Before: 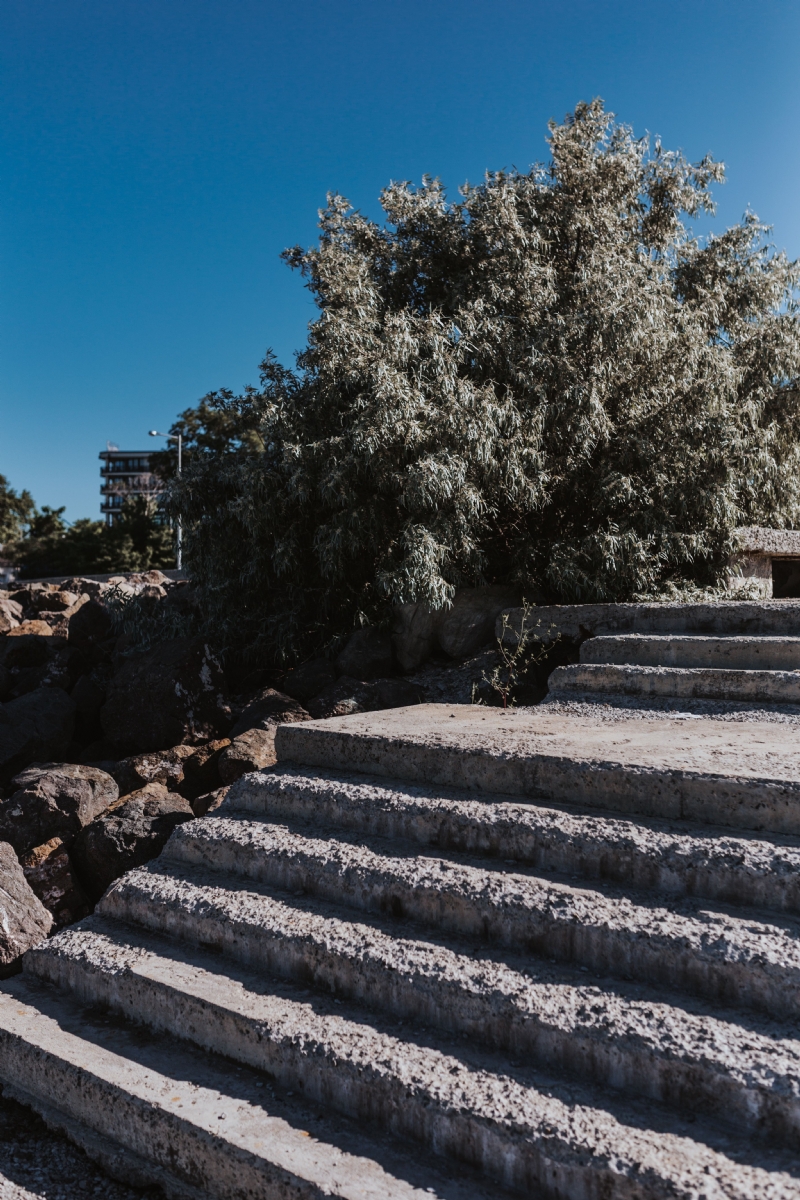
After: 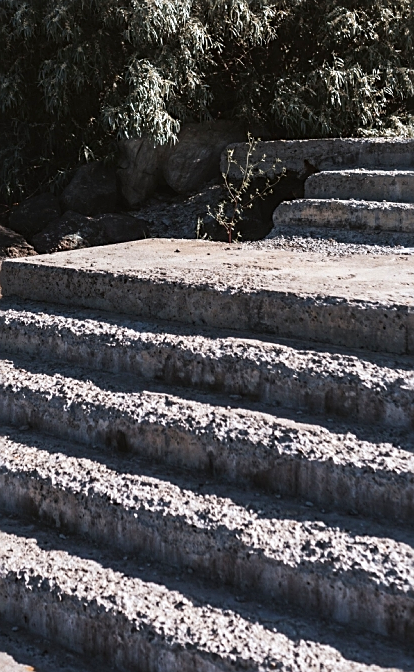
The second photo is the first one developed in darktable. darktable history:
sharpen: on, module defaults
crop: left 34.479%, top 38.822%, right 13.718%, bottom 5.172%
exposure: exposure 0.6 EV, compensate highlight preservation false
